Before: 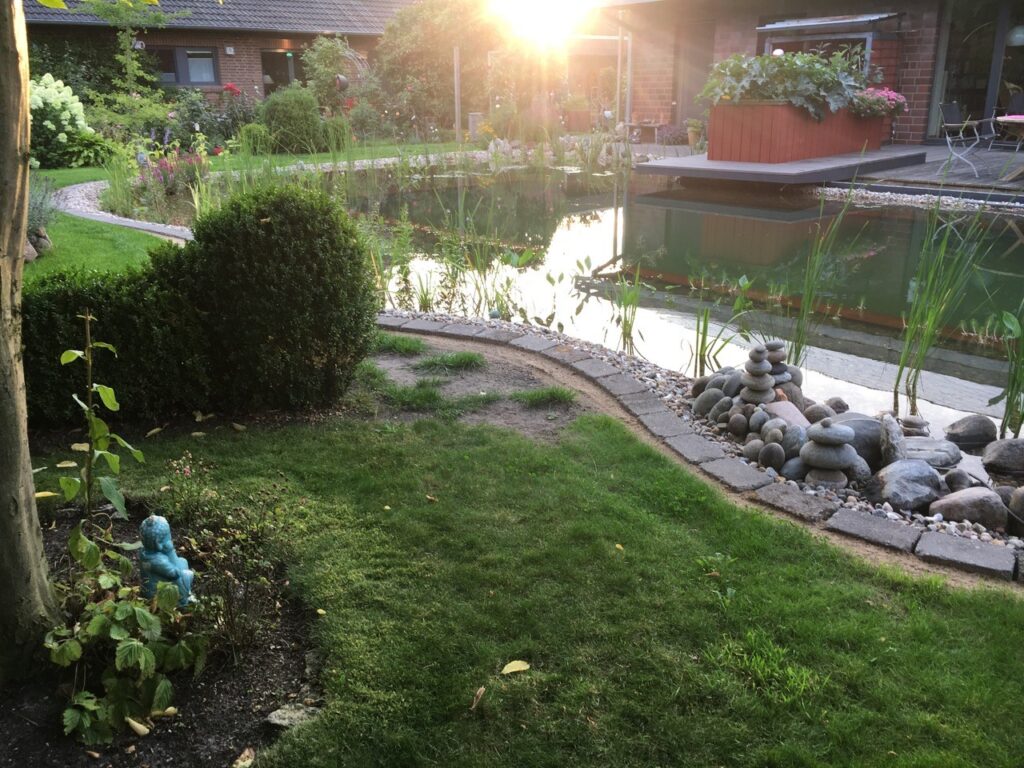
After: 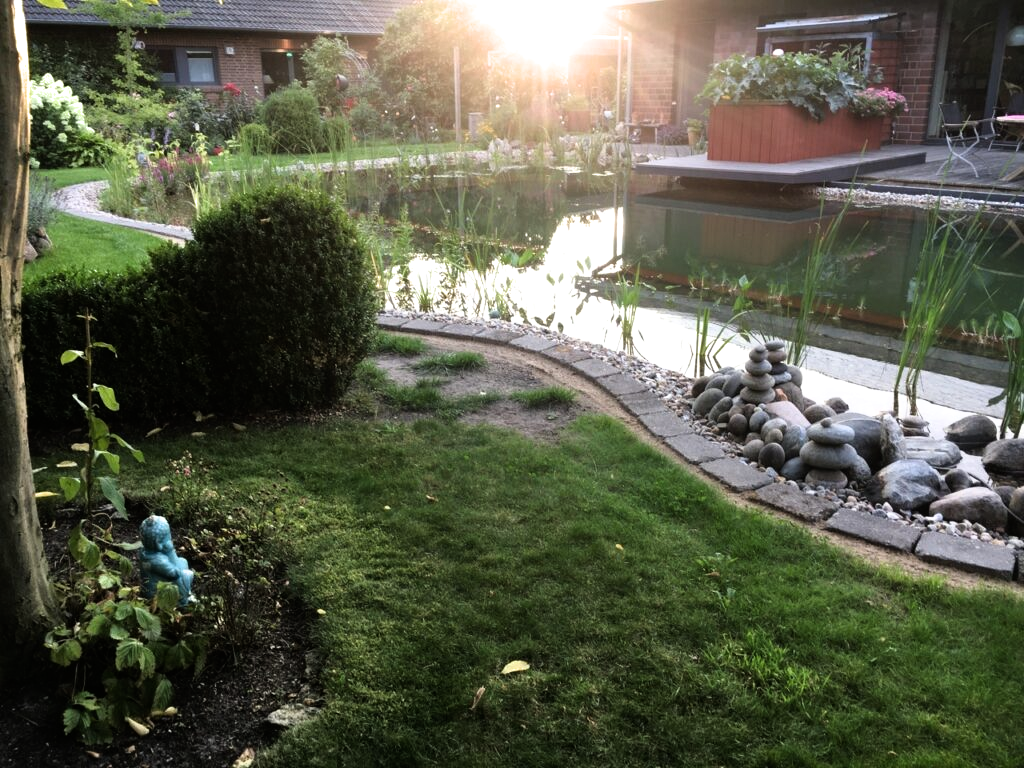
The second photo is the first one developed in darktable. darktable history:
color correction: highlights a* -0.1, highlights b* 0.147
filmic rgb: black relative exposure -9.08 EV, white relative exposure 2.3 EV, hardness 7.43, color science v6 (2022)
